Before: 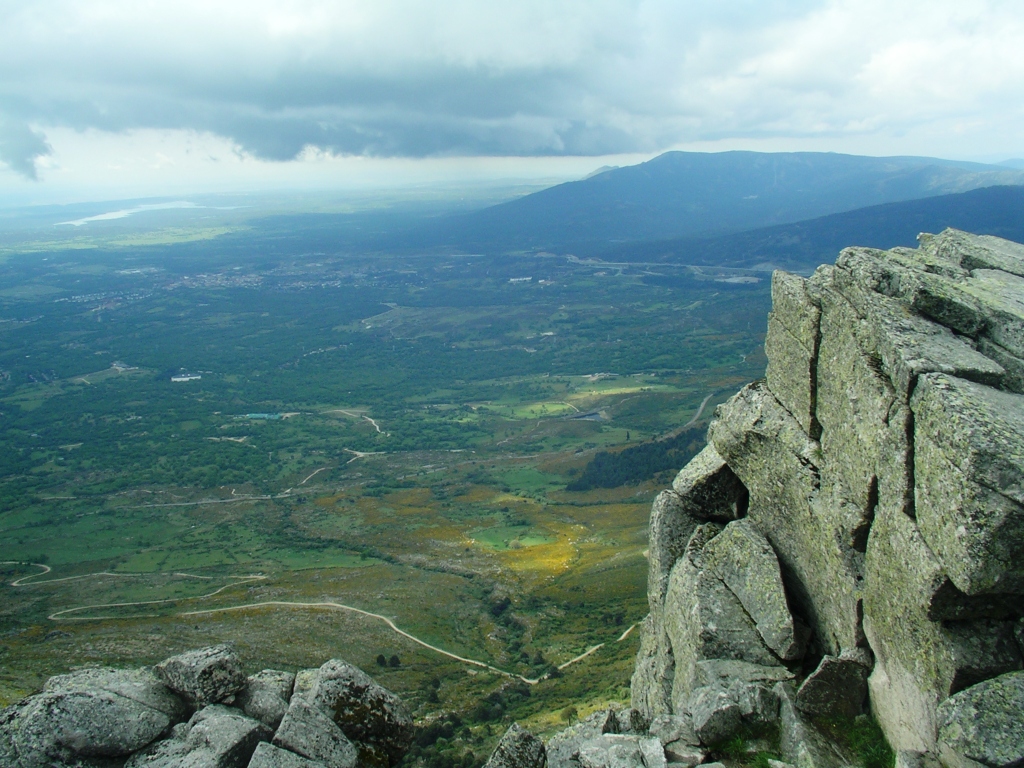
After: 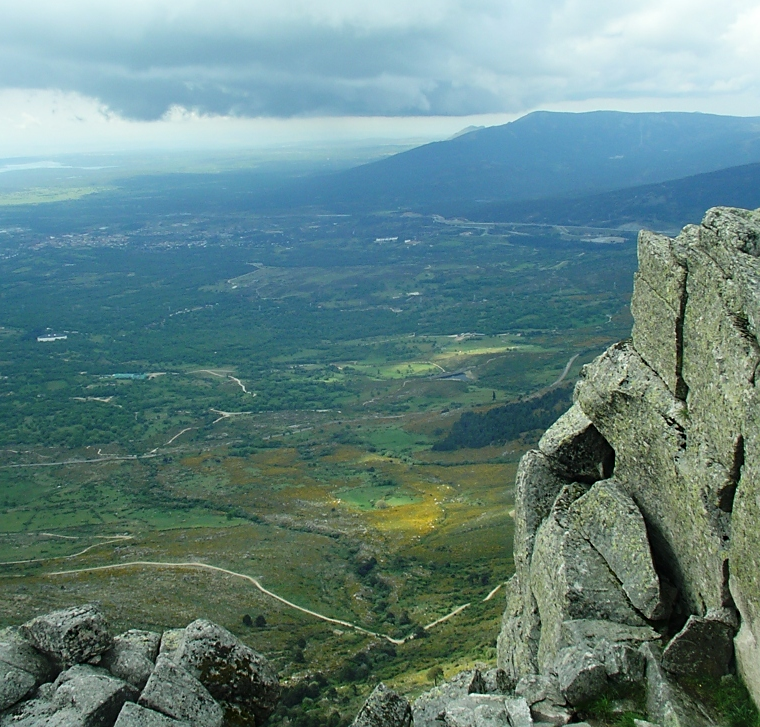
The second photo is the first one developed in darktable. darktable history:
sharpen: radius 1.864, amount 0.398, threshold 1.271
crop and rotate: left 13.15%, top 5.251%, right 12.609%
